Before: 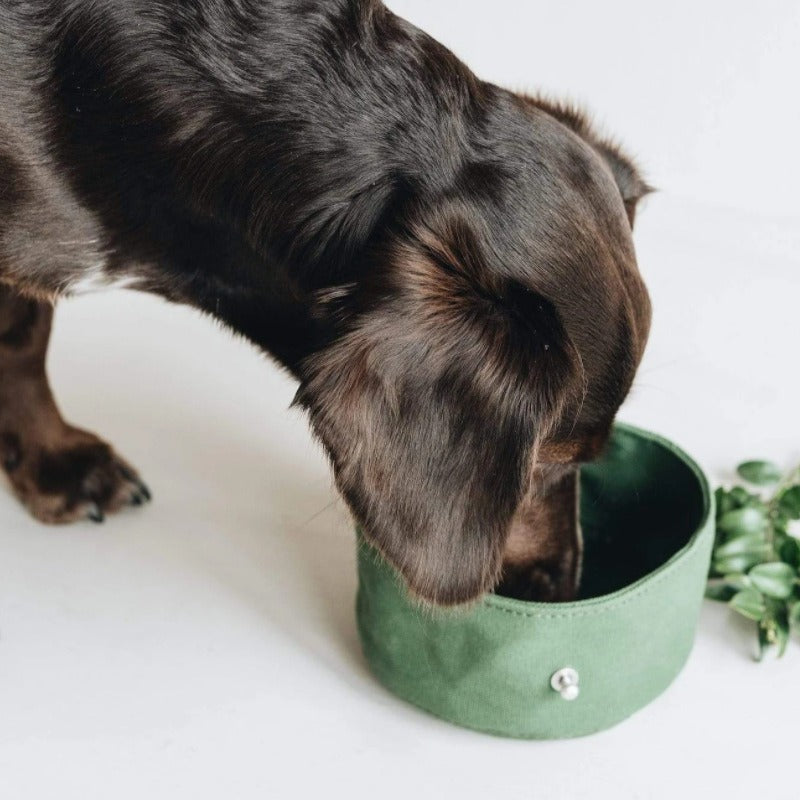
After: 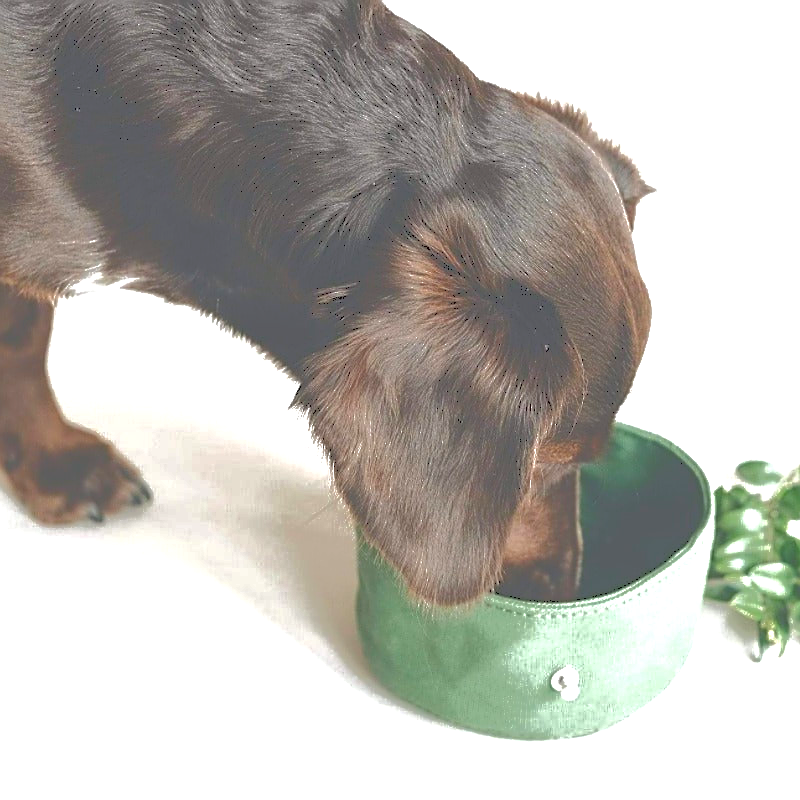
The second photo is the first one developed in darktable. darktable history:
tone curve: curves: ch0 [(0, 0) (0.003, 0.322) (0.011, 0.327) (0.025, 0.345) (0.044, 0.365) (0.069, 0.378) (0.1, 0.391) (0.136, 0.403) (0.177, 0.412) (0.224, 0.429) (0.277, 0.448) (0.335, 0.474) (0.399, 0.503) (0.468, 0.537) (0.543, 0.57) (0.623, 0.61) (0.709, 0.653) (0.801, 0.699) (0.898, 0.75) (1, 1)], color space Lab, independent channels, preserve colors none
exposure: black level correction -0.001, exposure 0.909 EV, compensate highlight preservation false
sharpen: radius 1.385, amount 1.261, threshold 0.743
